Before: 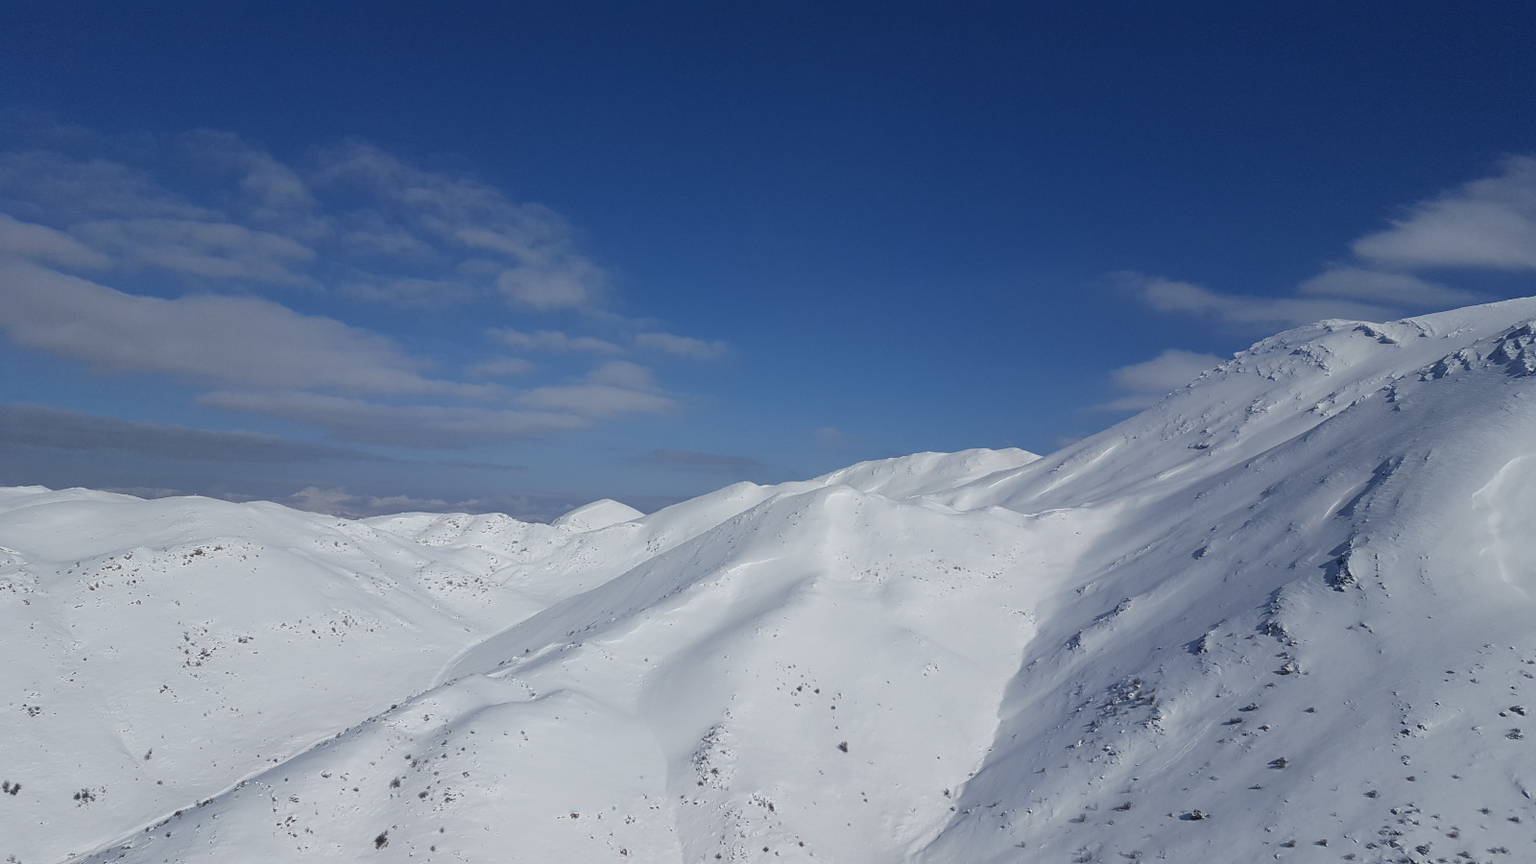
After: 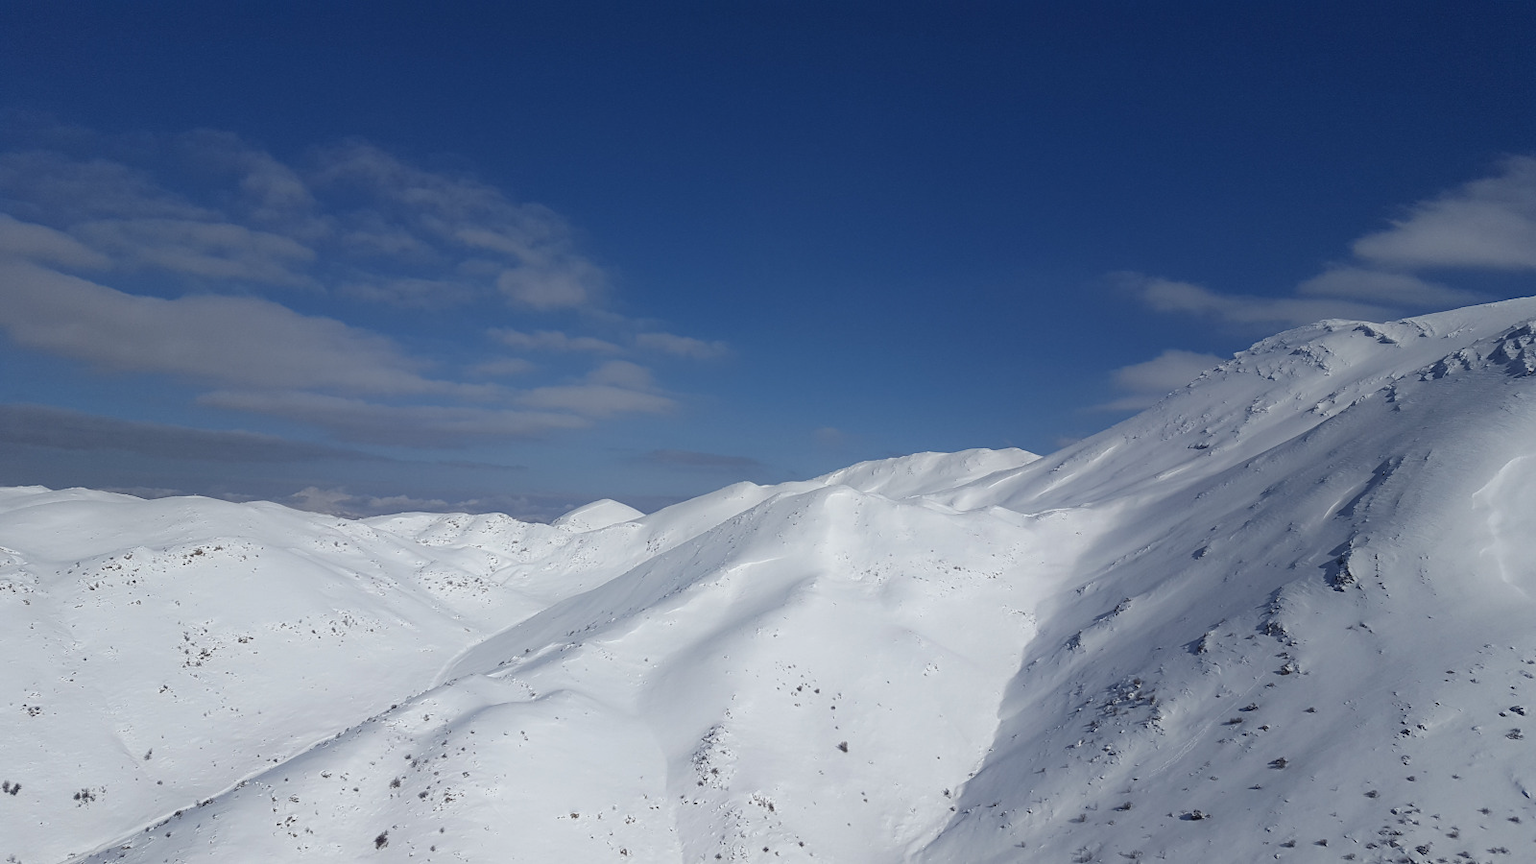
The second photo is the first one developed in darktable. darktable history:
tone equalizer: -8 EV -0.001 EV, -7 EV 0.002 EV, -6 EV -0.004 EV, -5 EV -0.01 EV, -4 EV -0.071 EV, -3 EV -0.204 EV, -2 EV -0.245 EV, -1 EV 0.091 EV, +0 EV 0.318 EV, mask exposure compensation -0.491 EV
